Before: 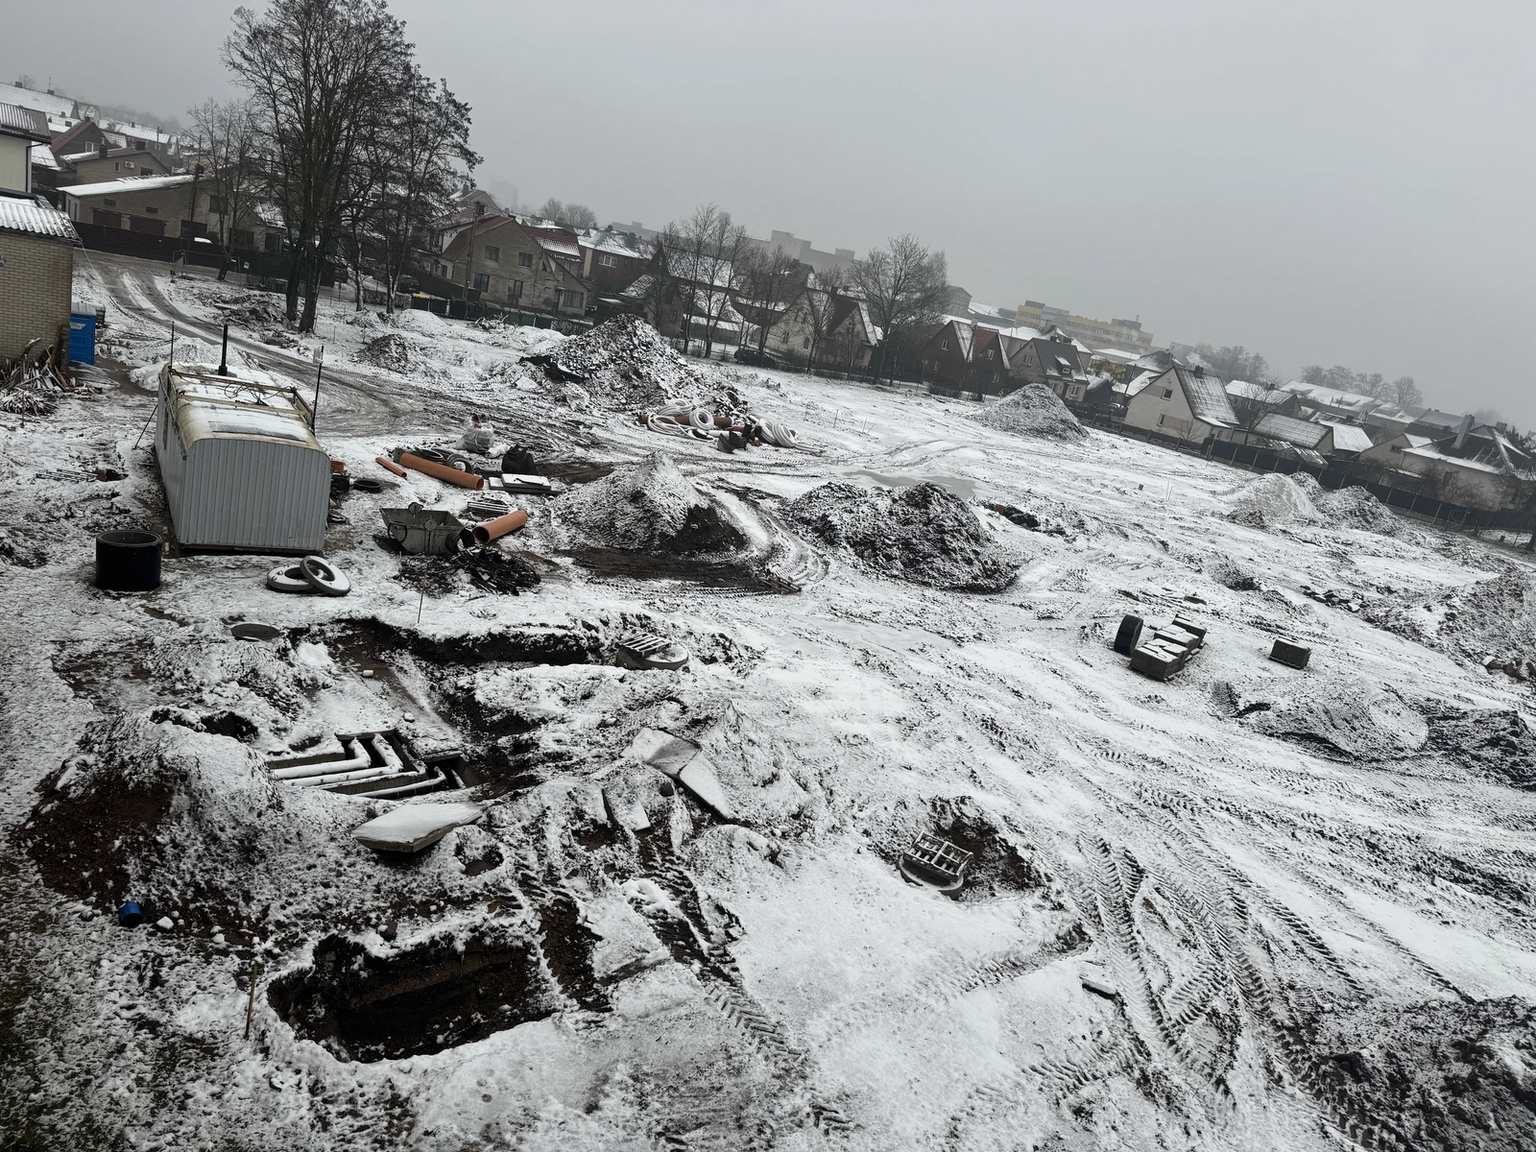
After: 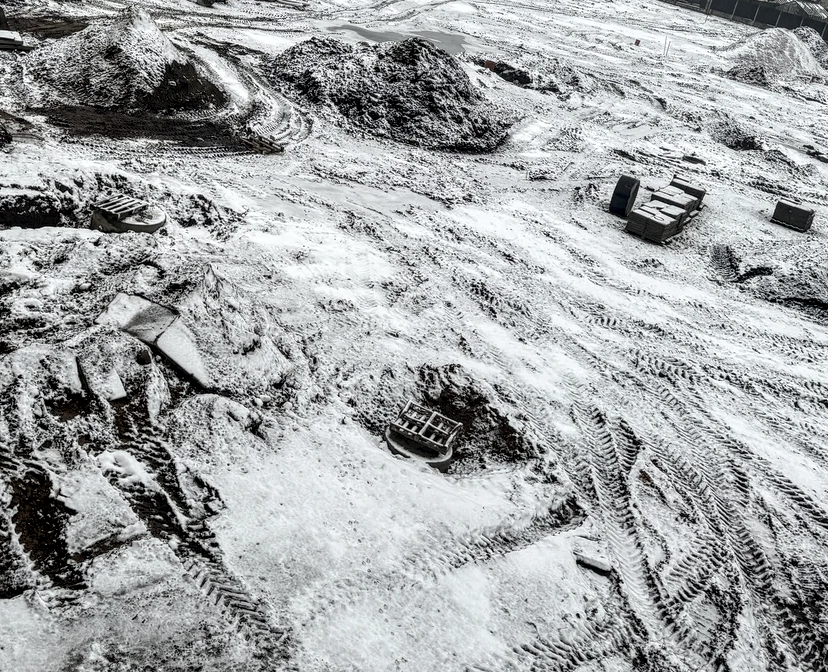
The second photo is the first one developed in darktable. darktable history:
crop: left 34.479%, top 38.822%, right 13.718%, bottom 5.172%
local contrast: detail 160%
